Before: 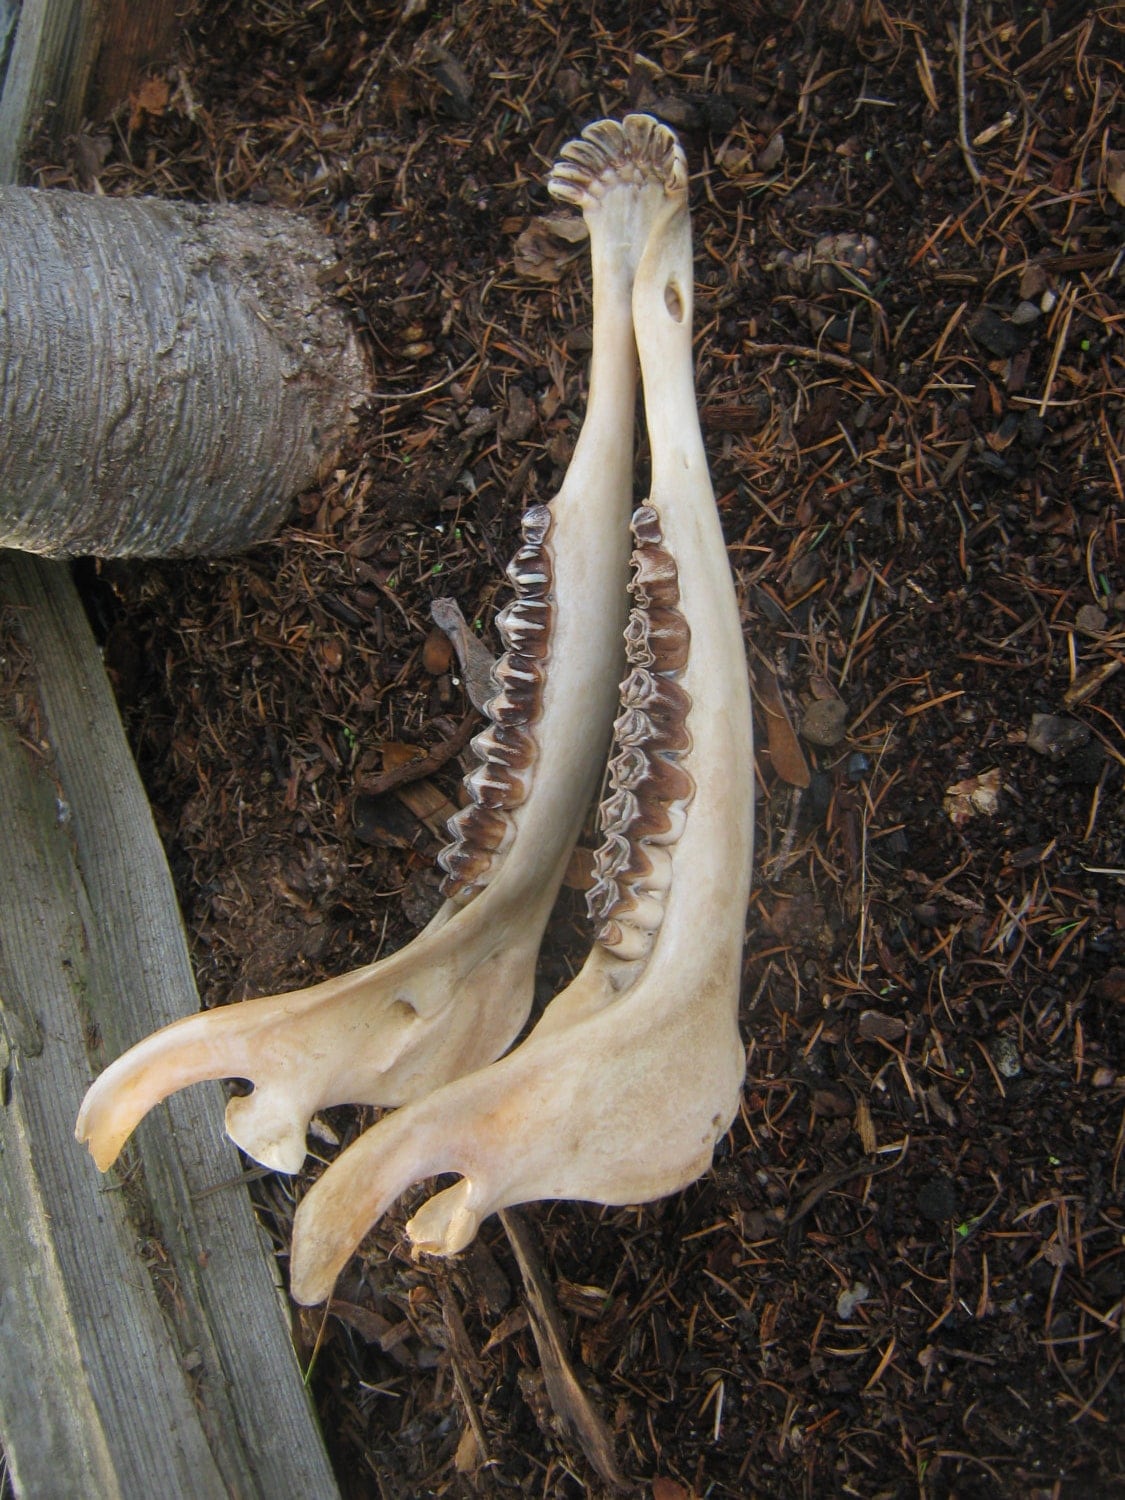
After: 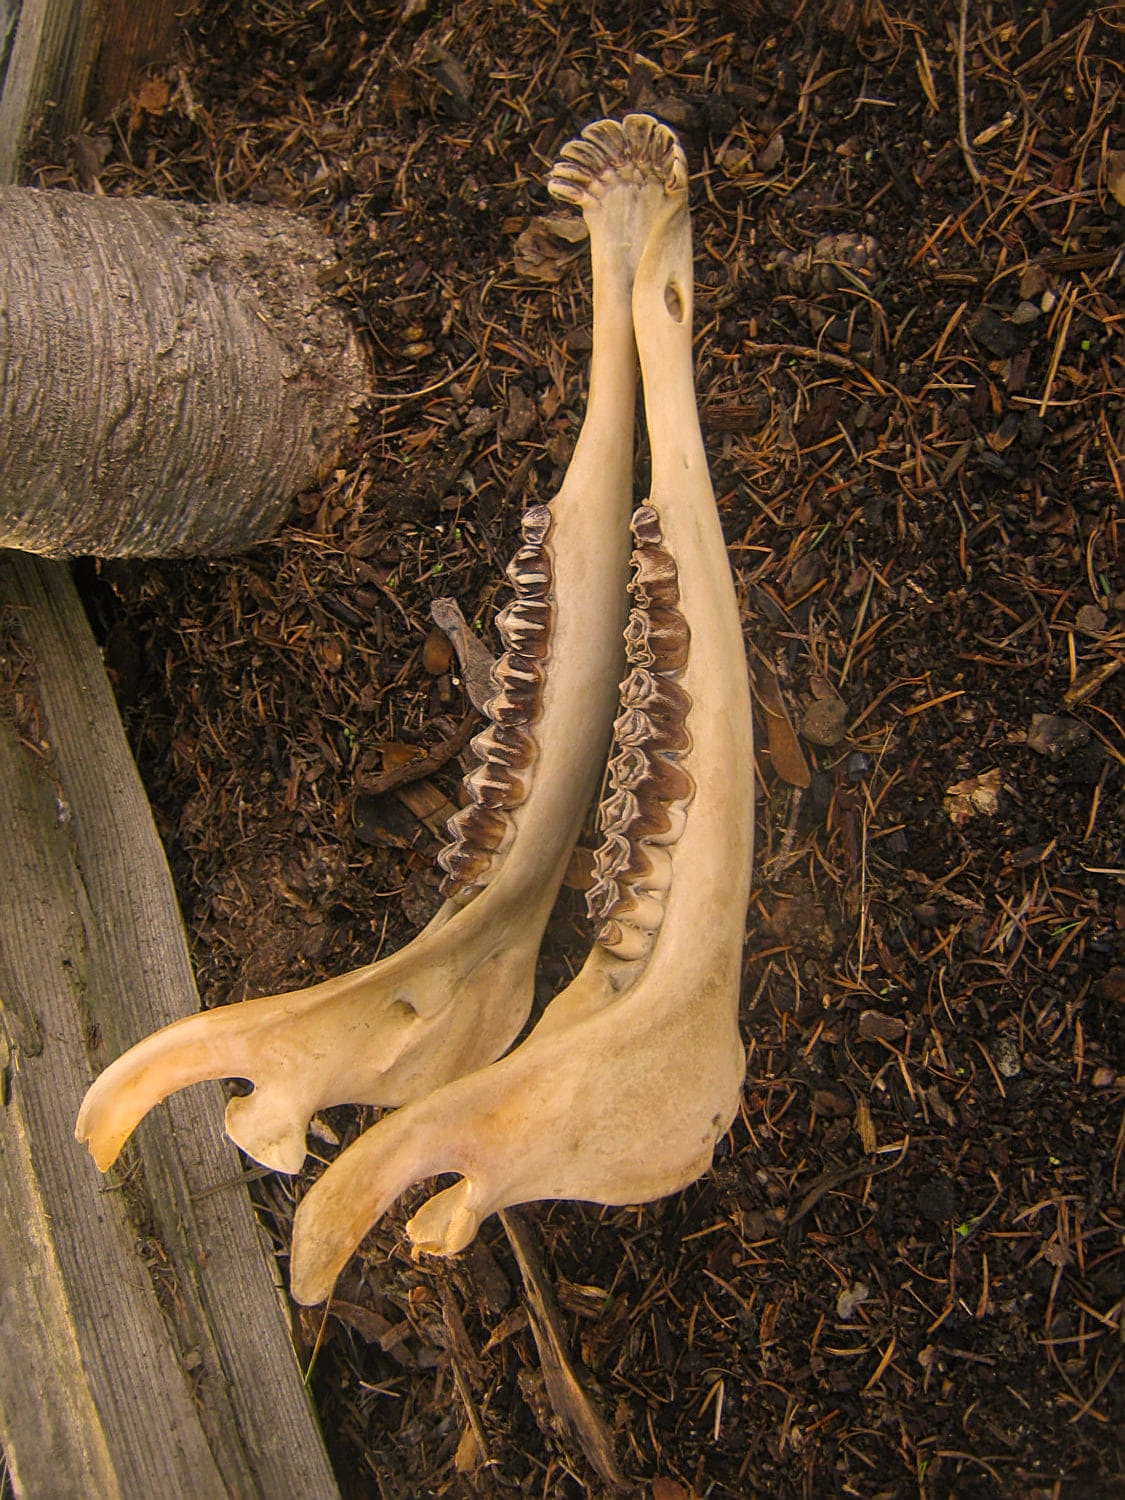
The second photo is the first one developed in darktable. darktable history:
local contrast: detail 110%
sharpen: on, module defaults
color correction: highlights a* 15, highlights b* 31.55
